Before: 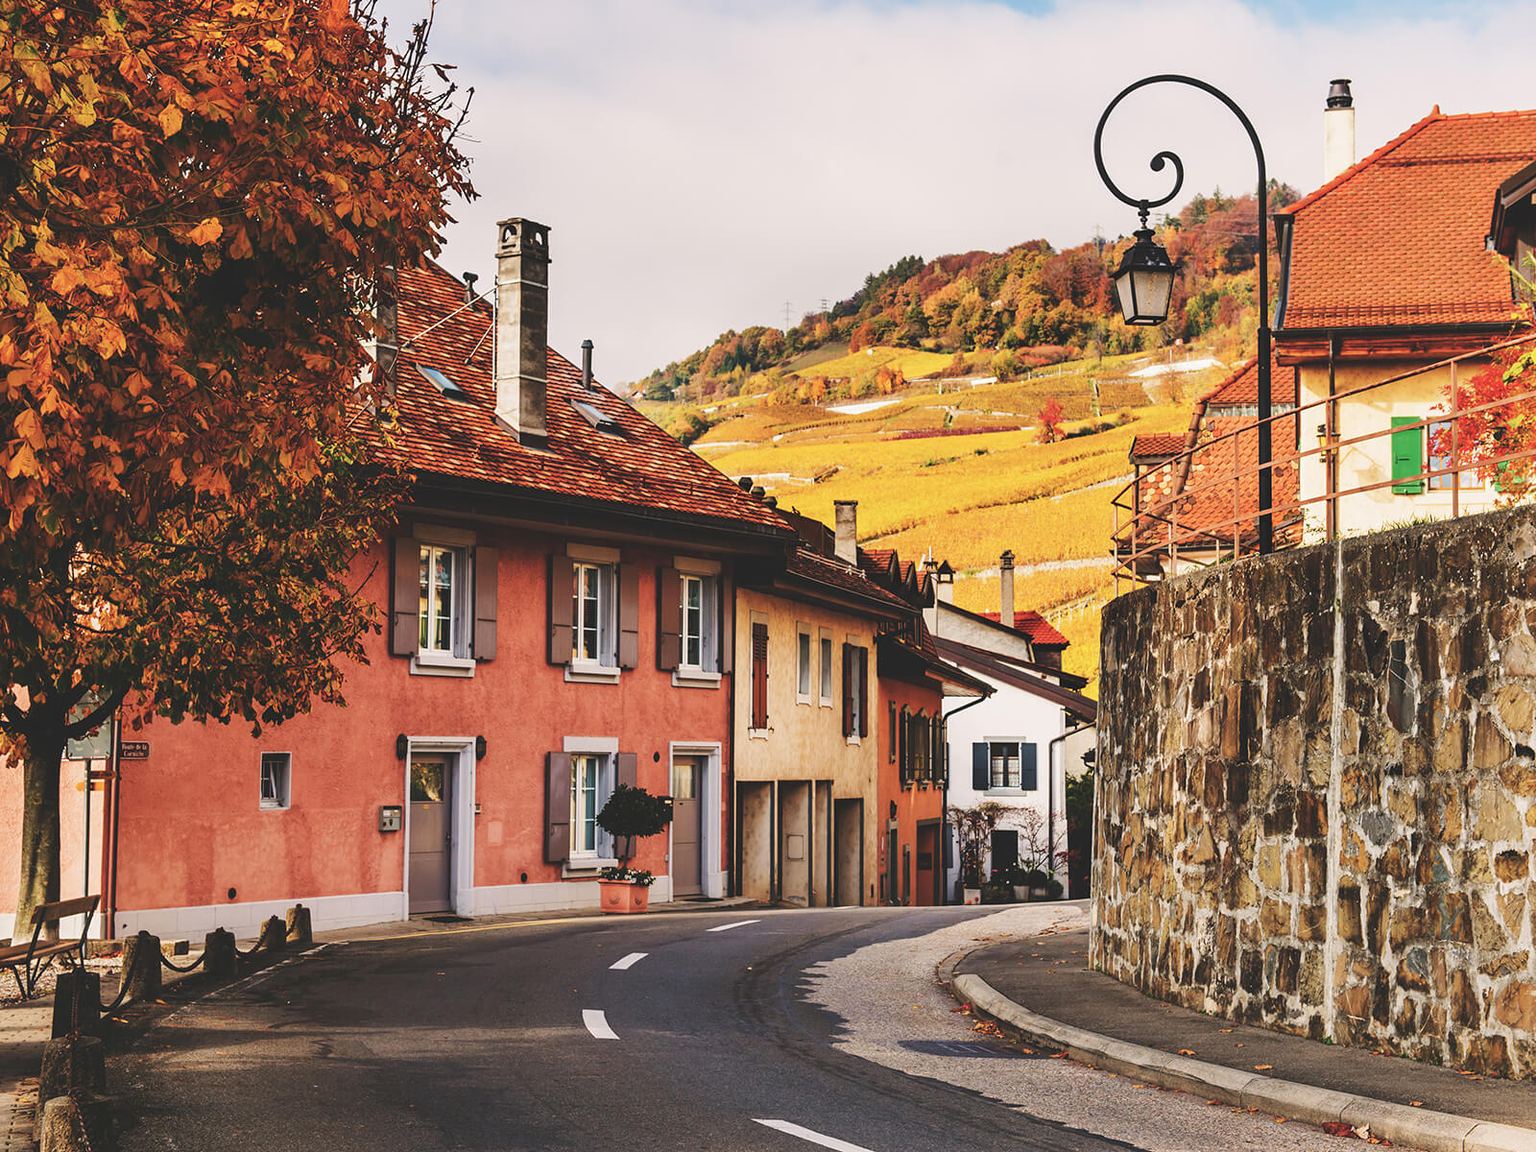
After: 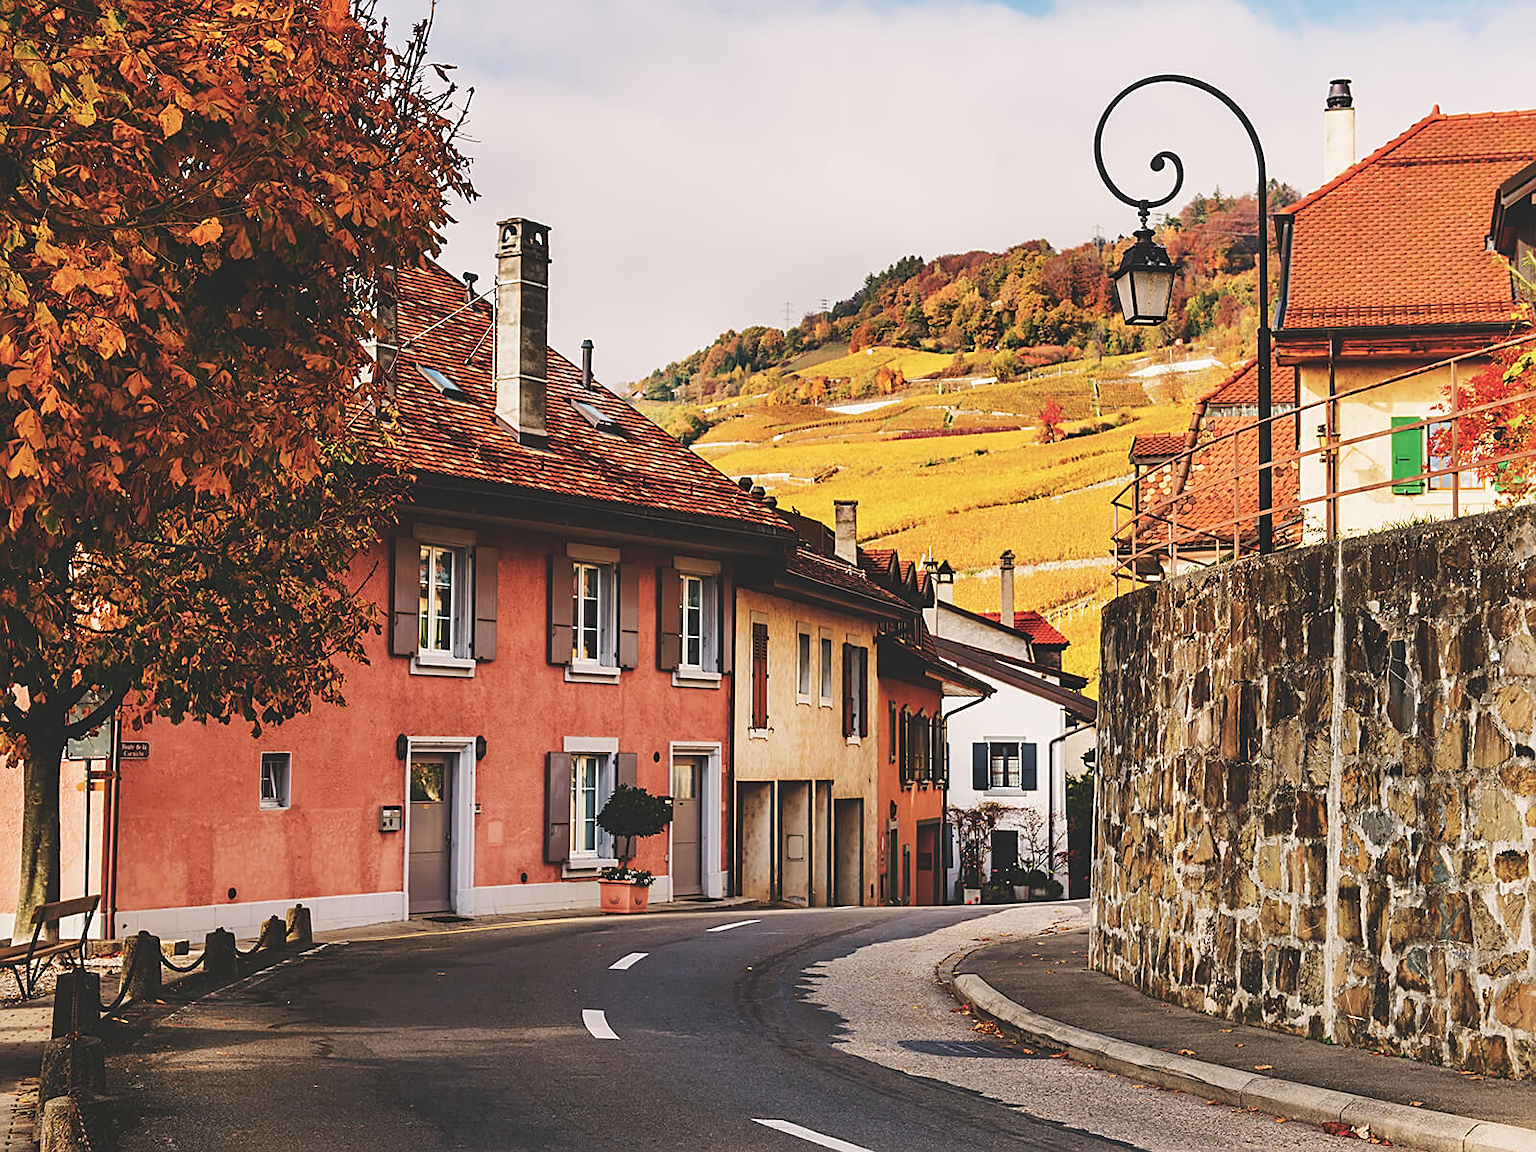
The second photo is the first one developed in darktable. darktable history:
sharpen: on, module defaults
white balance: red 1, blue 1
